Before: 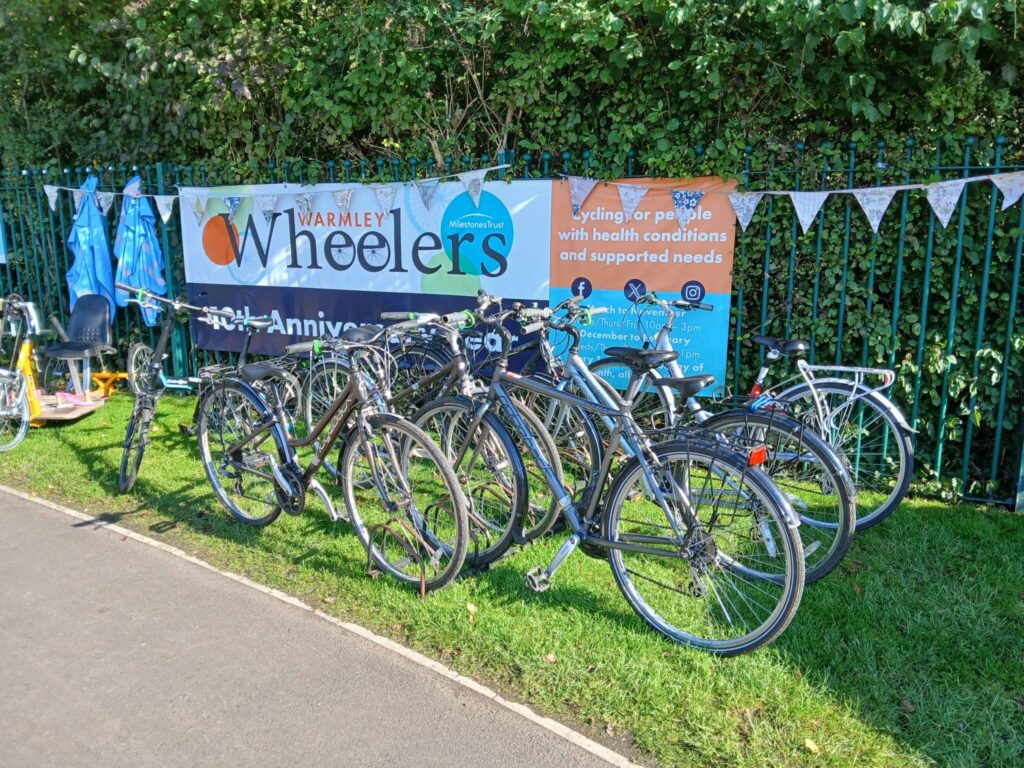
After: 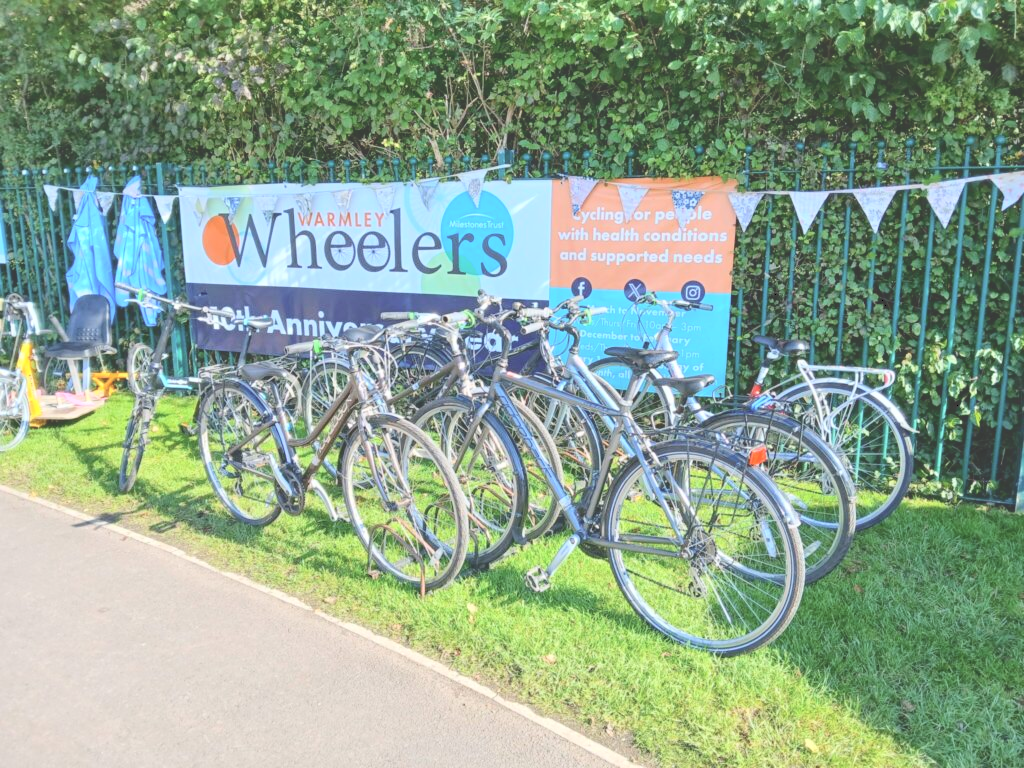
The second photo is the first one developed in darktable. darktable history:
contrast brightness saturation: brightness 0.287
tone curve: curves: ch0 [(0, 0) (0.003, 0.224) (0.011, 0.229) (0.025, 0.234) (0.044, 0.242) (0.069, 0.249) (0.1, 0.256) (0.136, 0.265) (0.177, 0.285) (0.224, 0.304) (0.277, 0.337) (0.335, 0.385) (0.399, 0.435) (0.468, 0.507) (0.543, 0.59) (0.623, 0.674) (0.709, 0.763) (0.801, 0.852) (0.898, 0.931) (1, 1)], color space Lab, independent channels, preserve colors none
